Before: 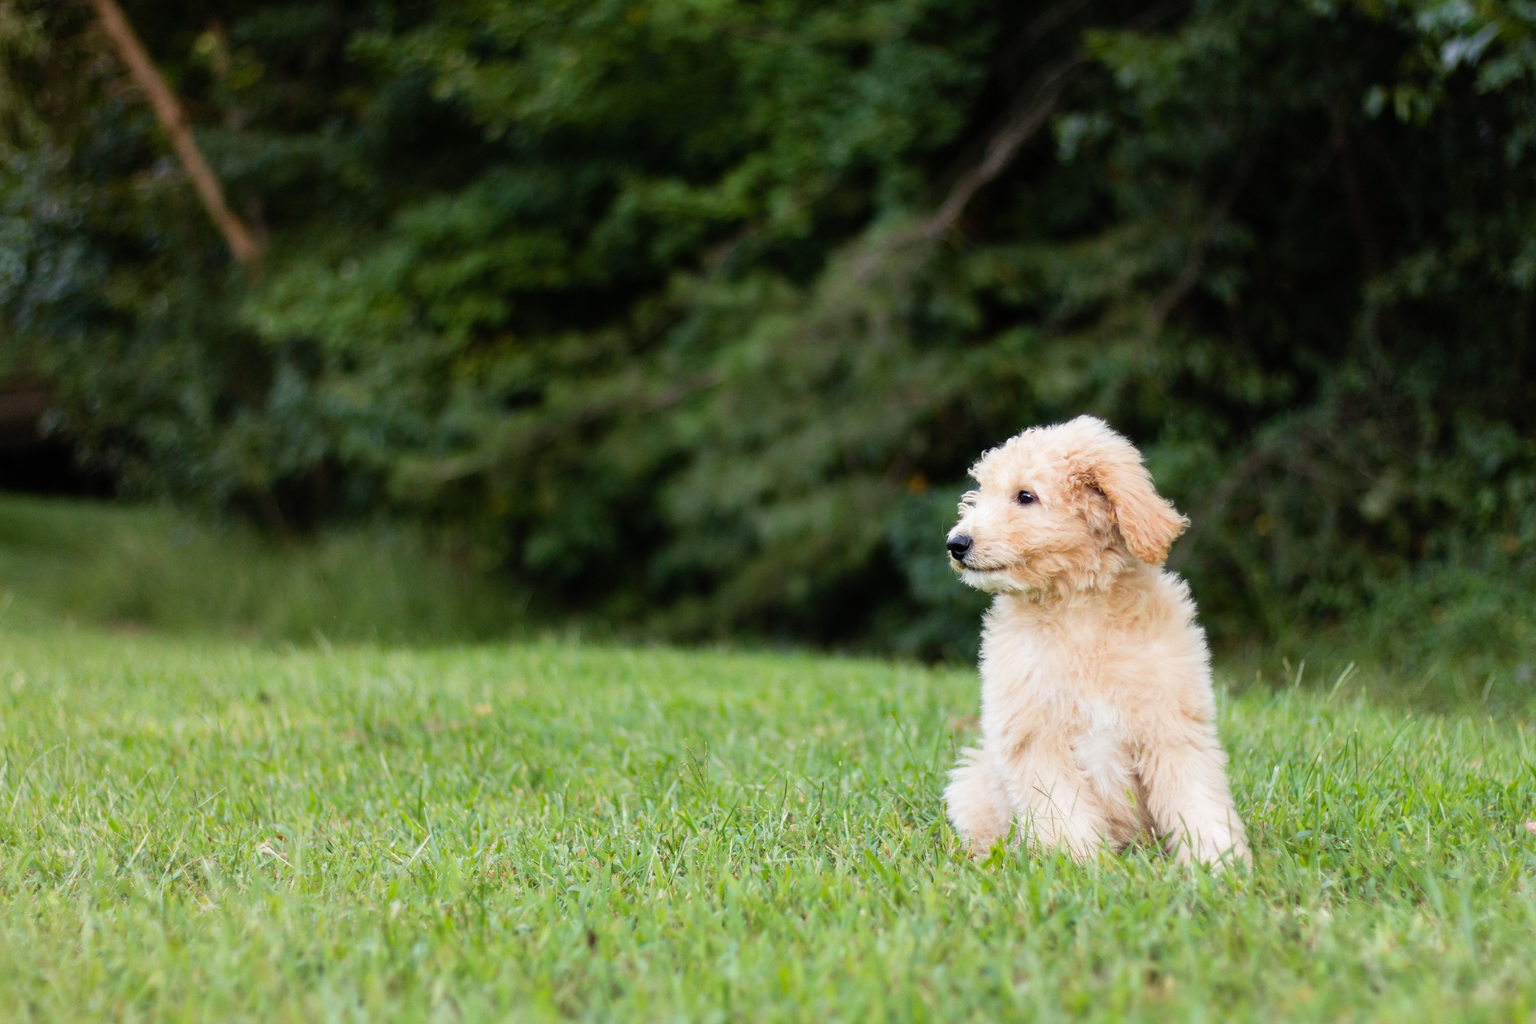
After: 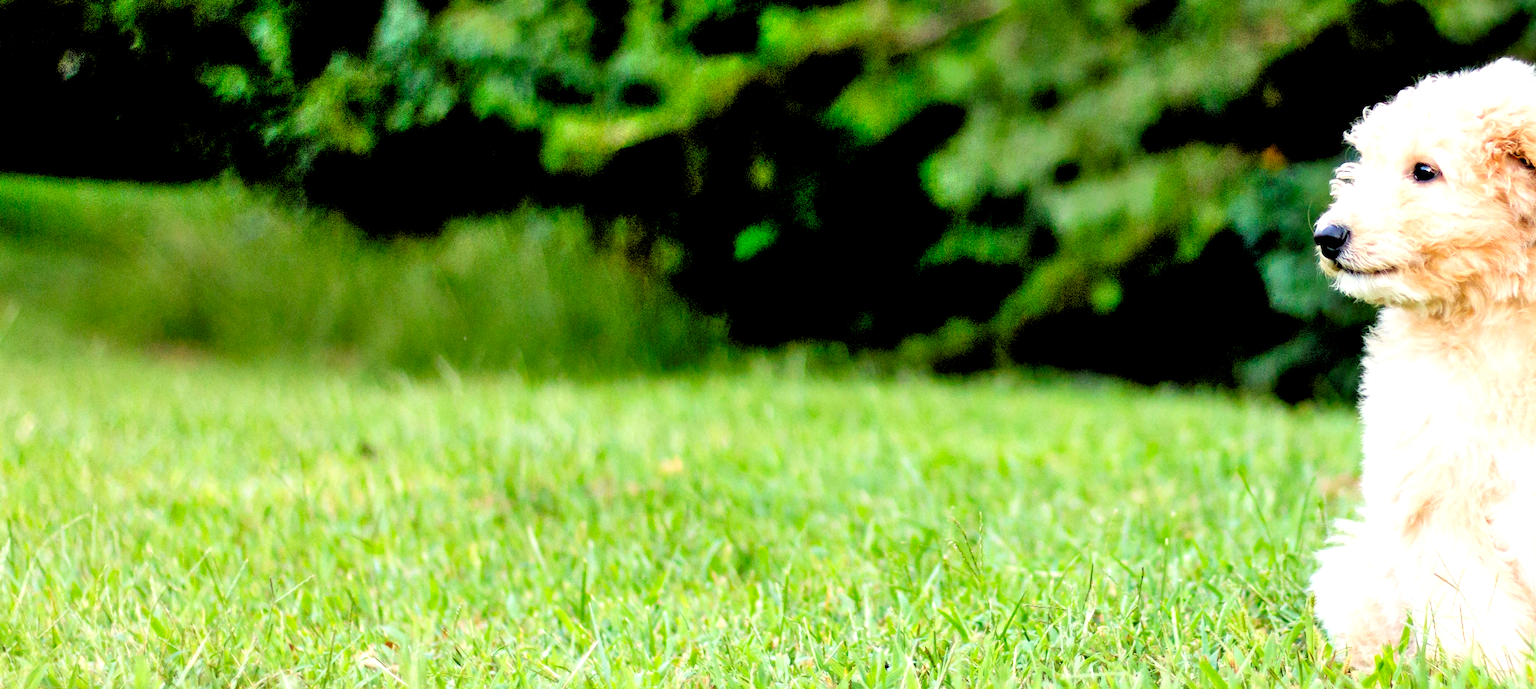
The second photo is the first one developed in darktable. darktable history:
crop: top 36.498%, right 27.964%, bottom 14.995%
levels: levels [0.072, 0.414, 0.976]
shadows and highlights: radius 110.86, shadows 51.09, white point adjustment 9.16, highlights -4.17, highlights color adjustment 32.2%, soften with gaussian
contrast brightness saturation: contrast 0.1, brightness -0.26, saturation 0.14
rgb levels: levels [[0.013, 0.434, 0.89], [0, 0.5, 1], [0, 0.5, 1]]
